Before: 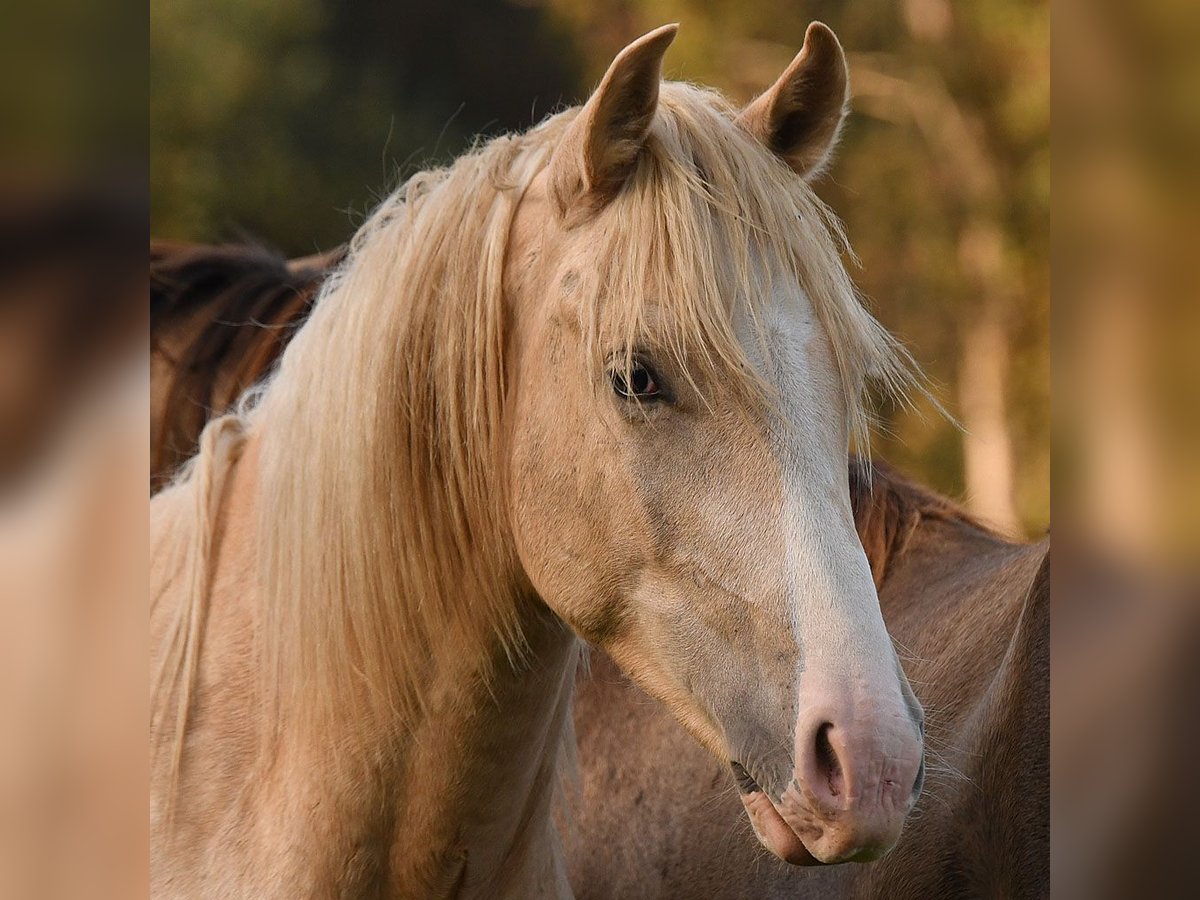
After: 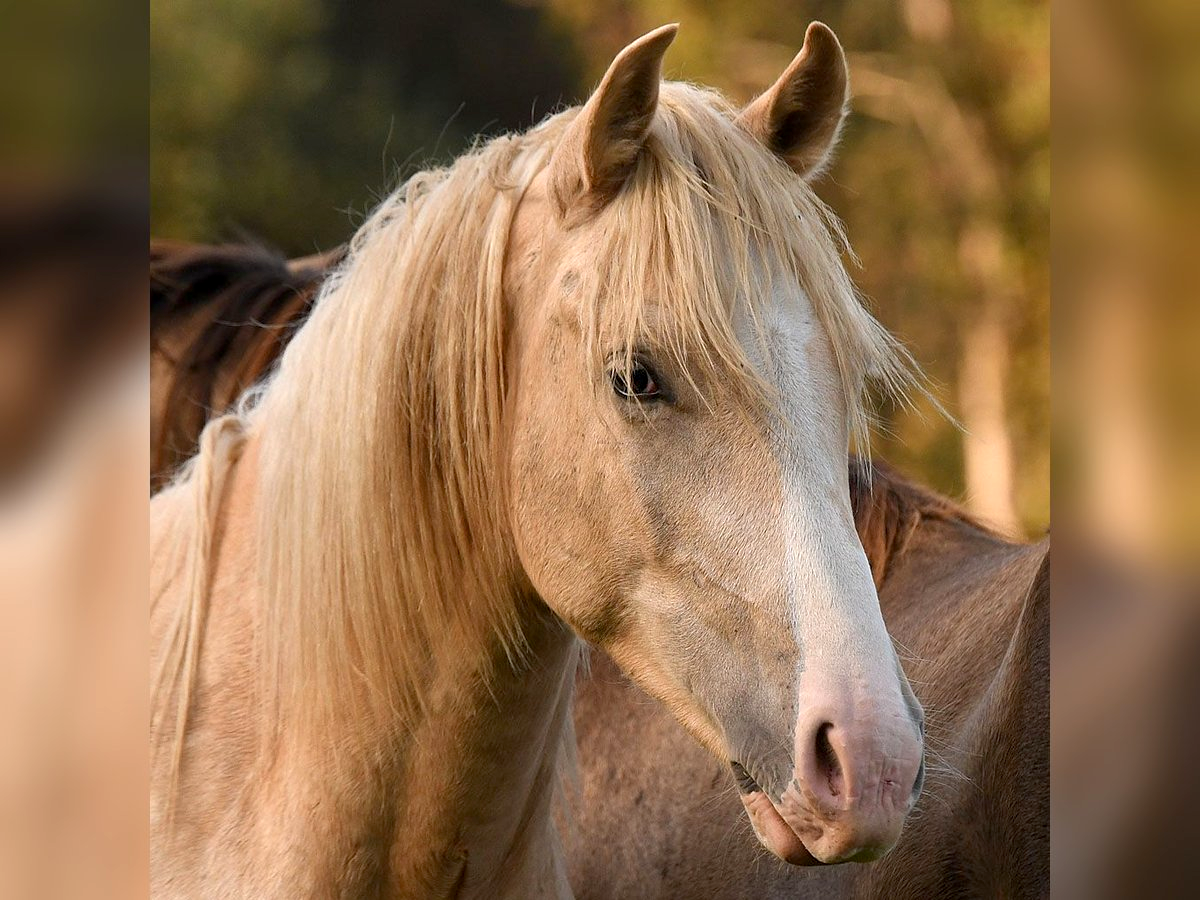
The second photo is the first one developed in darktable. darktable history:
exposure: black level correction 0.003, exposure 0.385 EV, compensate highlight preservation false
